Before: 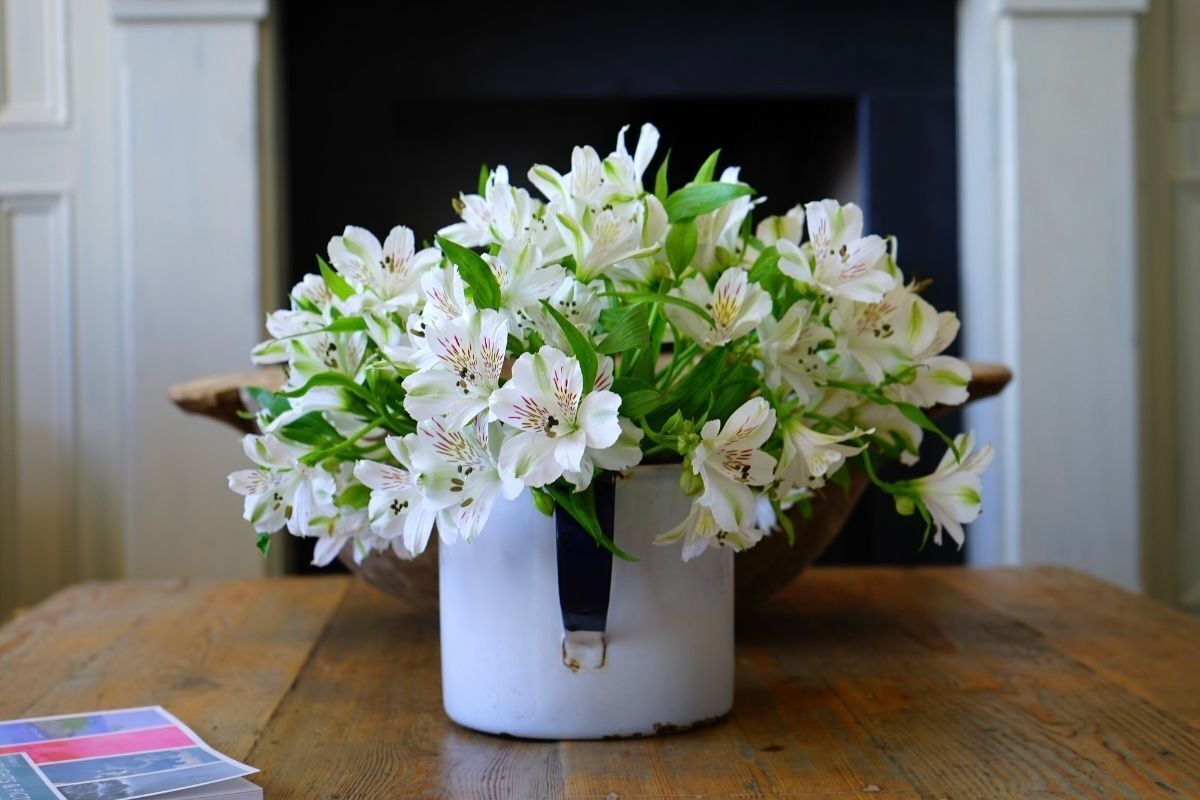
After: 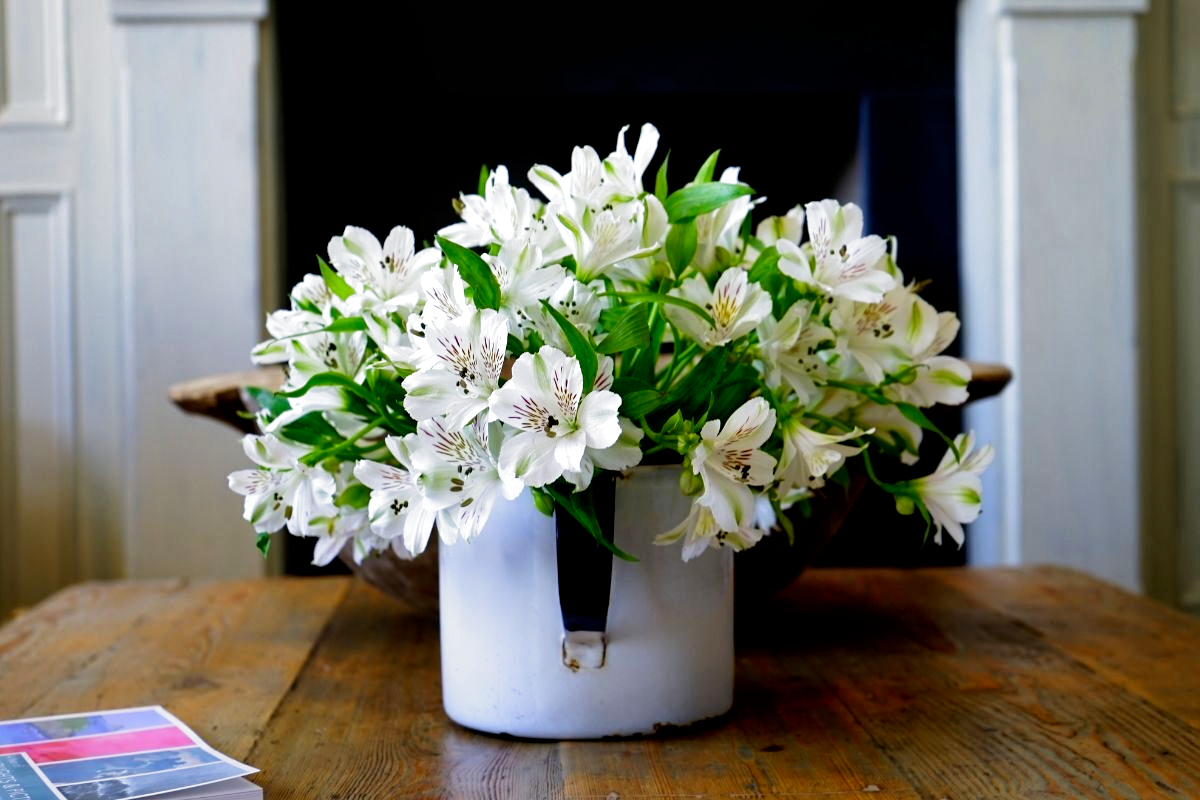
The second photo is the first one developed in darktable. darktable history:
local contrast: mode bilateral grid, contrast 20, coarseness 50, detail 120%, midtone range 0.2
shadows and highlights: shadows 12, white point adjustment 1.2, soften with gaussian
filmic rgb: black relative exposure -8.2 EV, white relative exposure 2.2 EV, threshold 3 EV, hardness 7.11, latitude 75%, contrast 1.325, highlights saturation mix -2%, shadows ↔ highlights balance 30%, preserve chrominance no, color science v5 (2021), contrast in shadows safe, contrast in highlights safe, enable highlight reconstruction true
